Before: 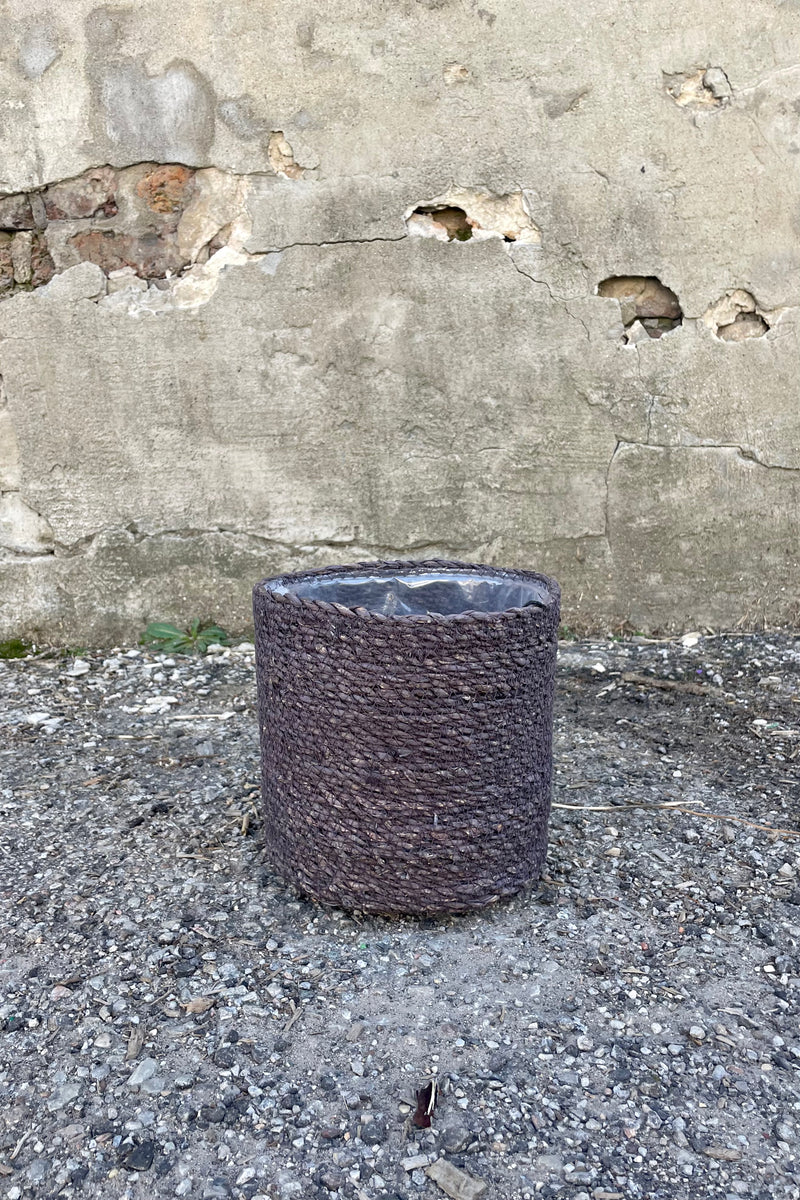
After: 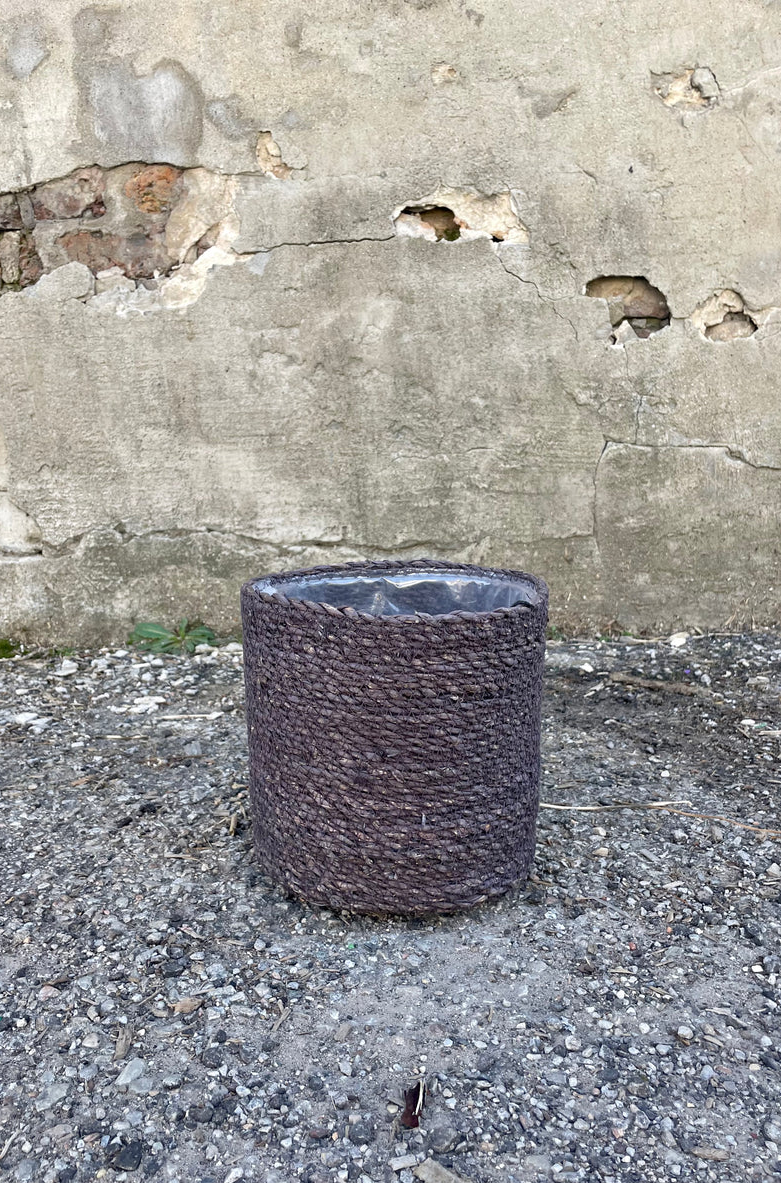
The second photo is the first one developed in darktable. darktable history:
crop and rotate: left 1.568%, right 0.71%, bottom 1.34%
